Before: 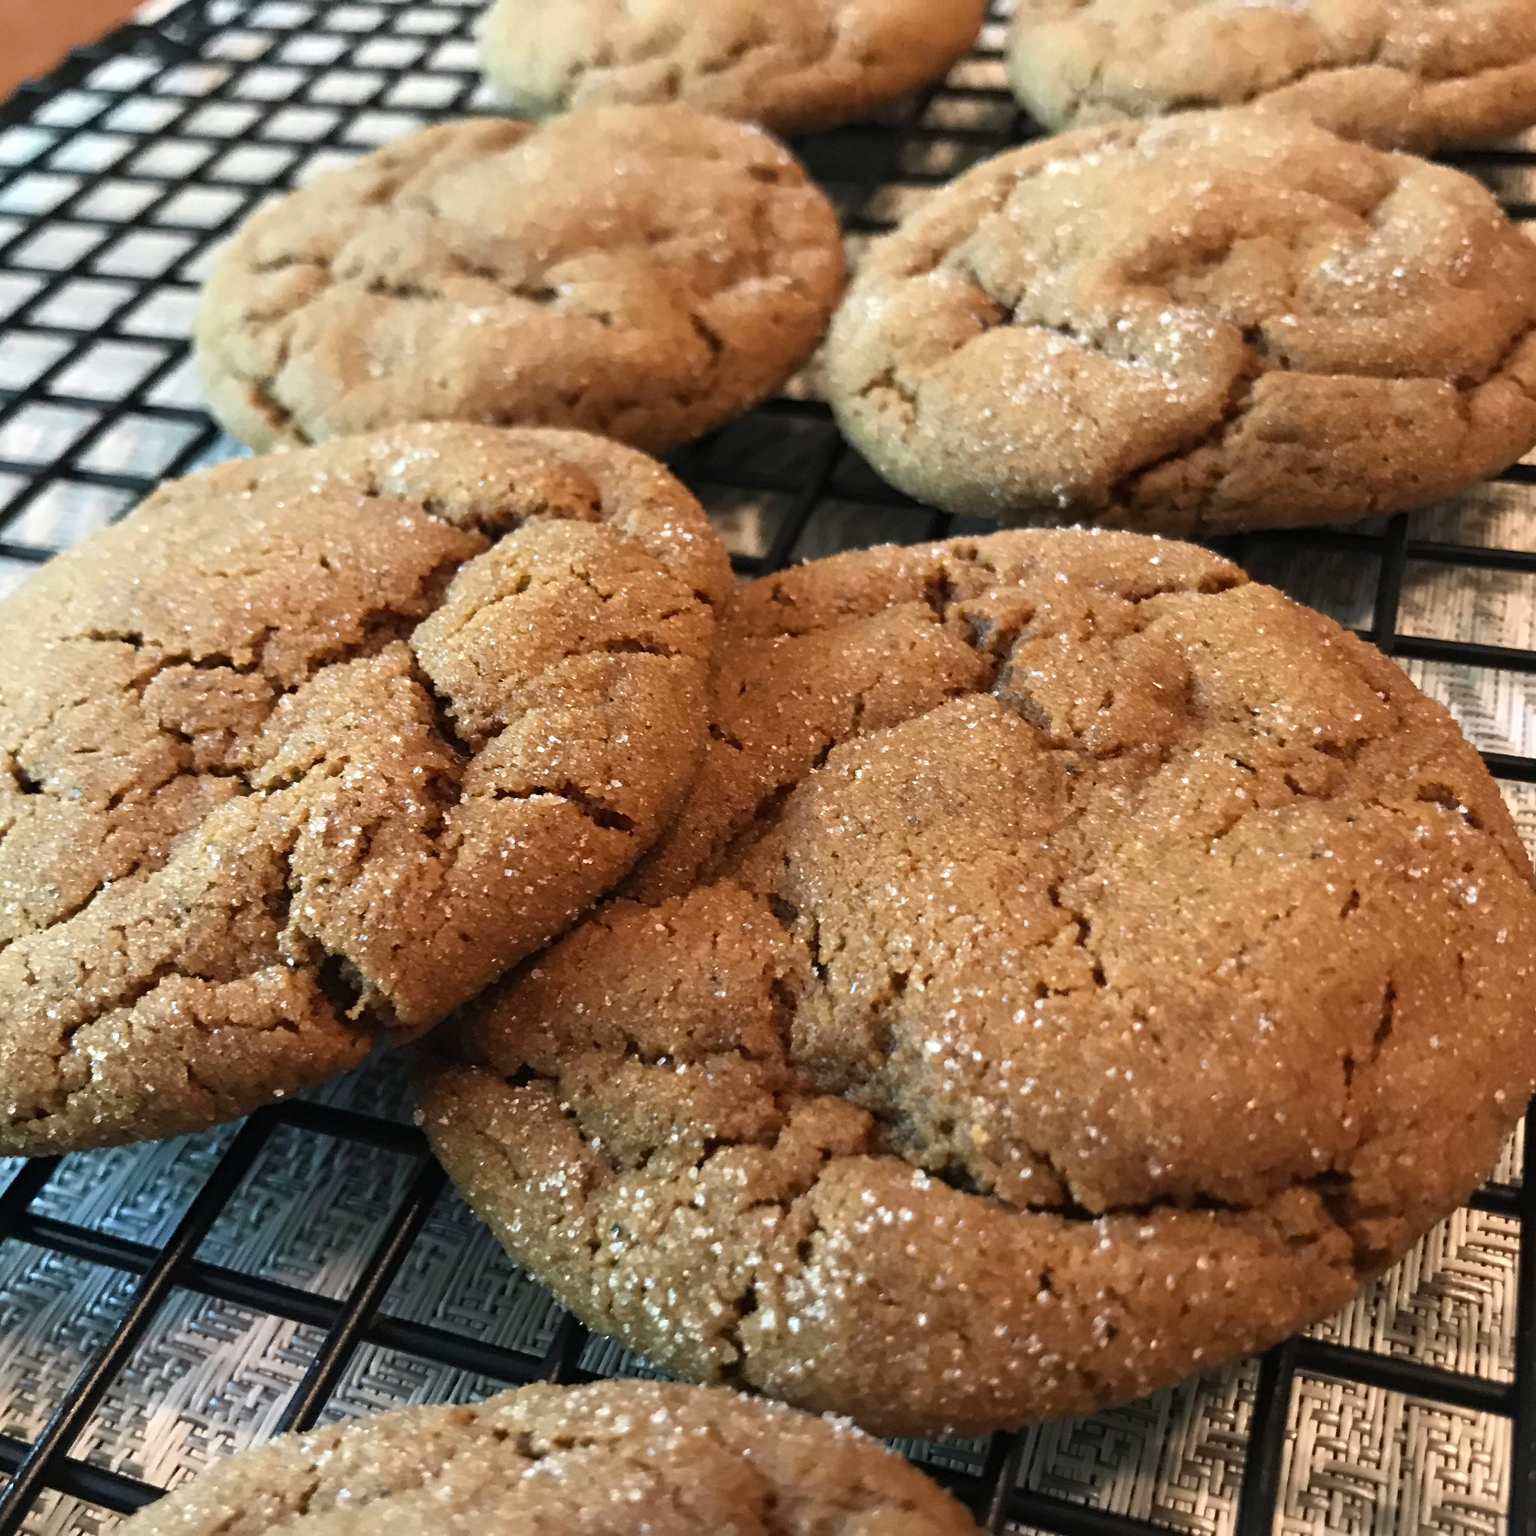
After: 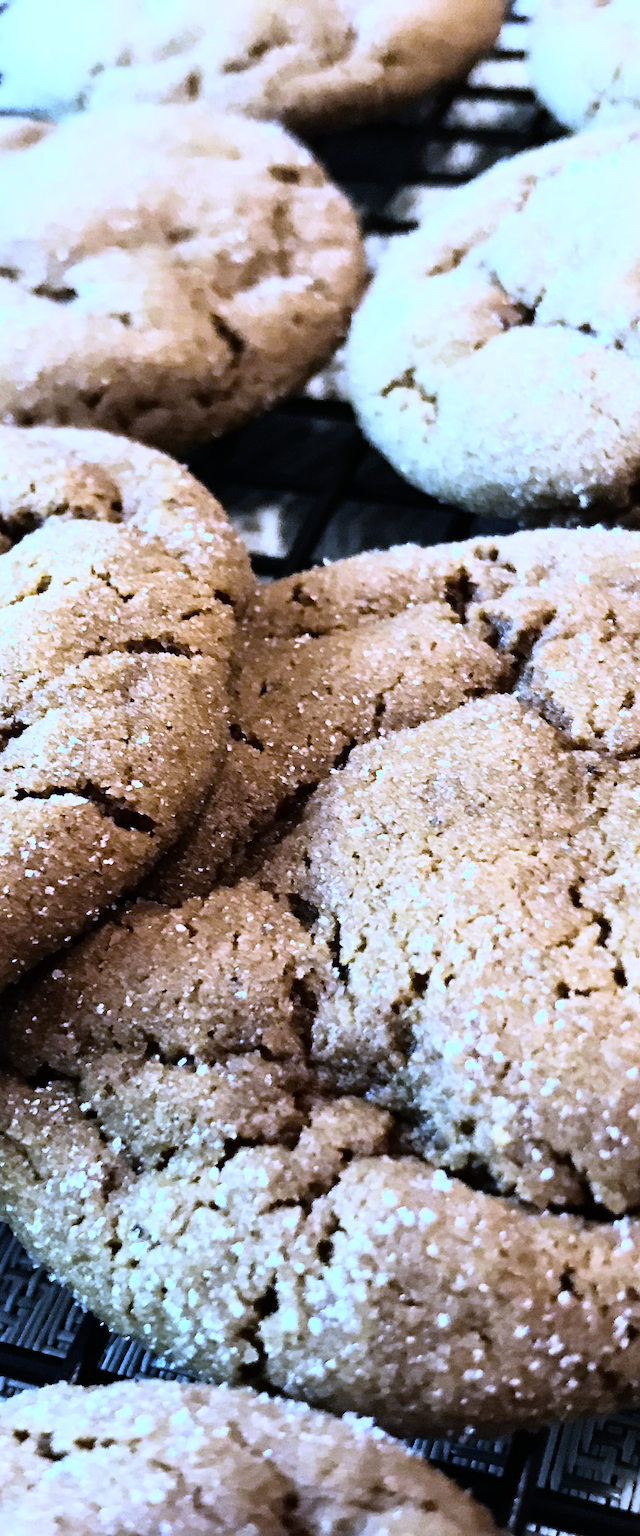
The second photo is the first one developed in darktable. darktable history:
white balance: red 0.766, blue 1.537
rgb curve: curves: ch0 [(0, 0) (0.21, 0.15) (0.24, 0.21) (0.5, 0.75) (0.75, 0.96) (0.89, 0.99) (1, 1)]; ch1 [(0, 0.02) (0.21, 0.13) (0.25, 0.2) (0.5, 0.67) (0.75, 0.9) (0.89, 0.97) (1, 1)]; ch2 [(0, 0.02) (0.21, 0.13) (0.25, 0.2) (0.5, 0.67) (0.75, 0.9) (0.89, 0.97) (1, 1)], compensate middle gray true
crop: left 31.229%, right 27.105%
